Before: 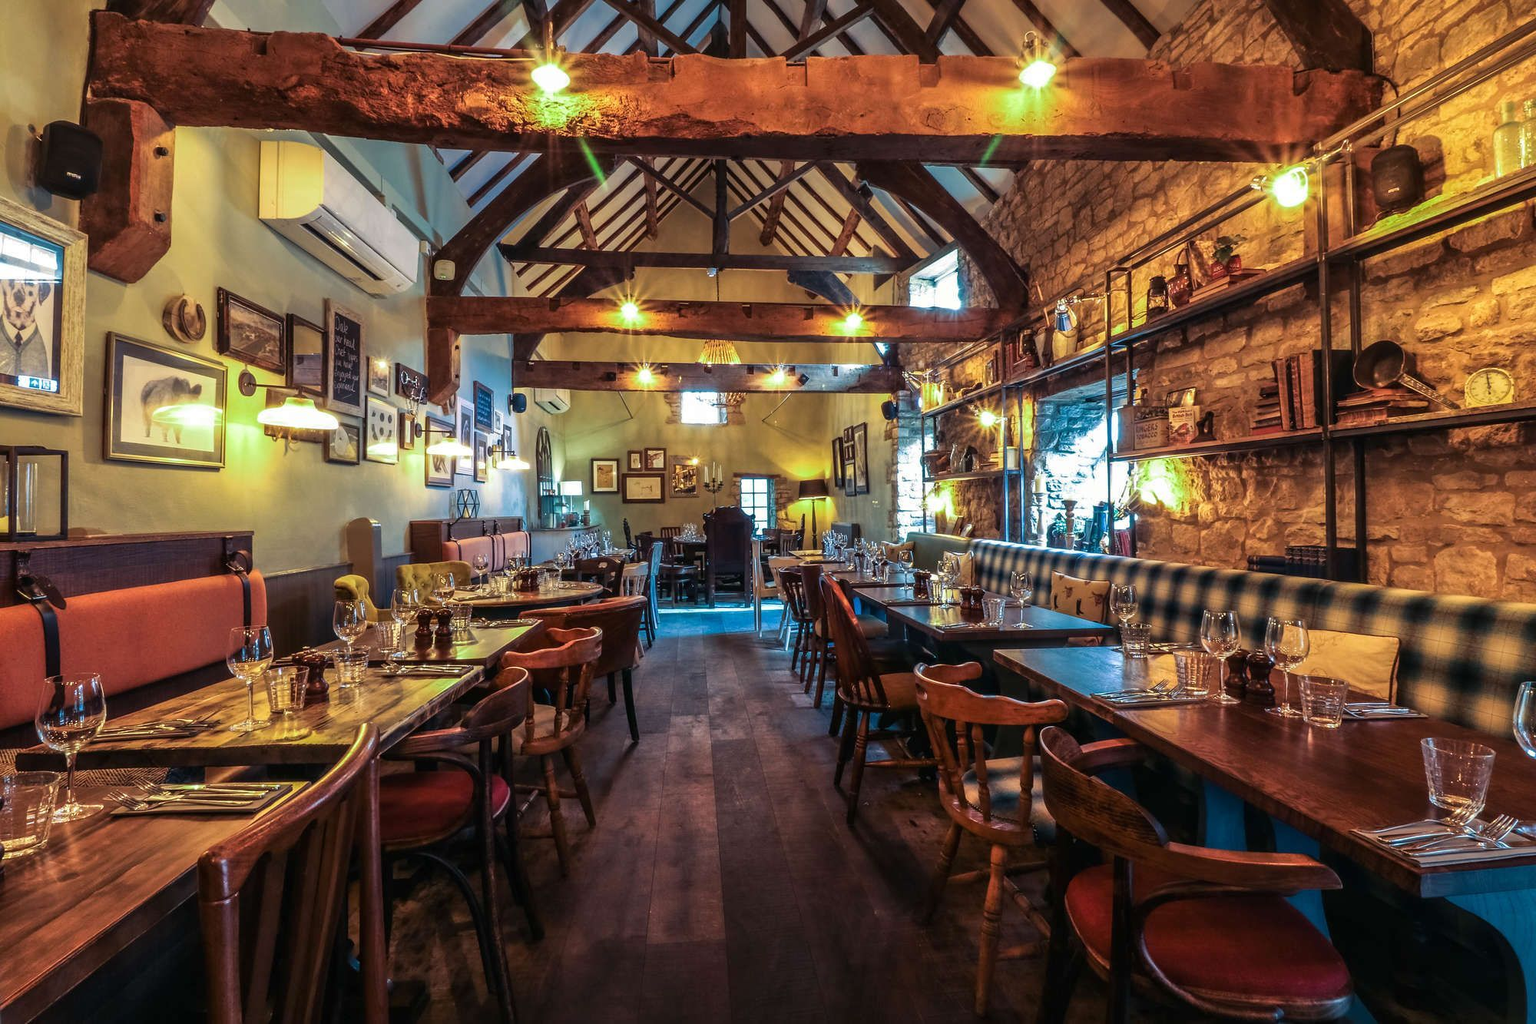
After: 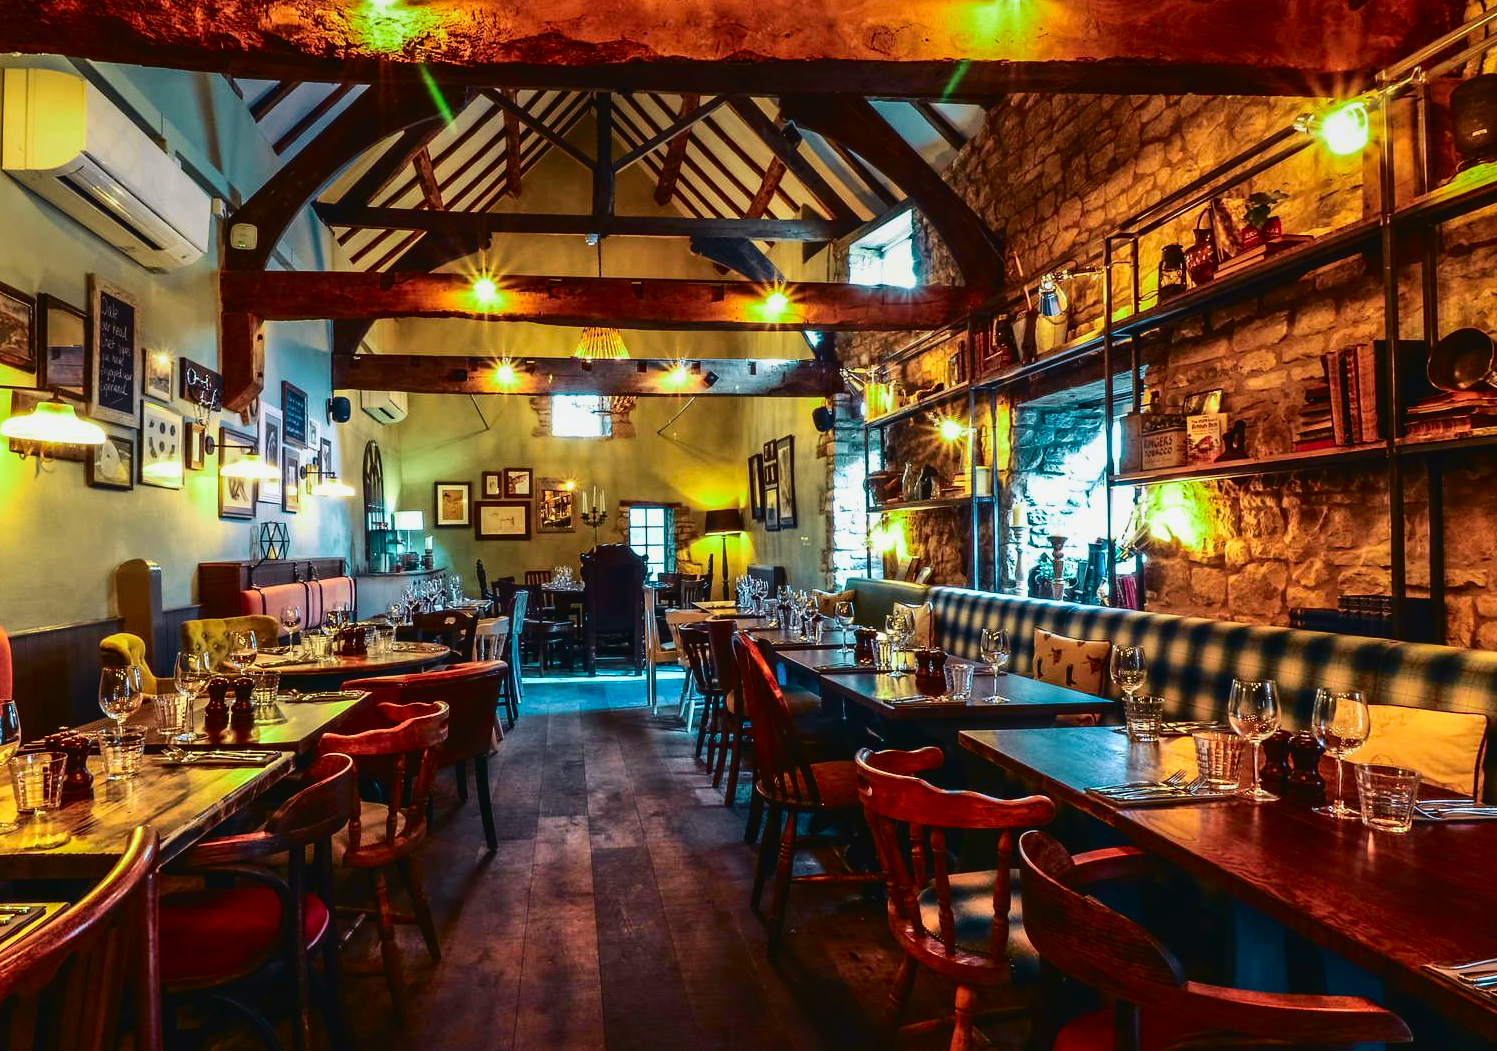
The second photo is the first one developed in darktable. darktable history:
crop: left 16.768%, top 8.653%, right 8.362%, bottom 12.485%
tone curve: curves: ch0 [(0, 0.023) (0.132, 0.075) (0.251, 0.186) (0.441, 0.476) (0.662, 0.757) (0.849, 0.927) (1, 0.99)]; ch1 [(0, 0) (0.447, 0.411) (0.483, 0.469) (0.498, 0.496) (0.518, 0.514) (0.561, 0.59) (0.606, 0.659) (0.657, 0.725) (0.869, 0.916) (1, 1)]; ch2 [(0, 0) (0.307, 0.315) (0.425, 0.438) (0.483, 0.477) (0.503, 0.503) (0.526, 0.553) (0.552, 0.601) (0.615, 0.669) (0.703, 0.797) (0.985, 0.966)], color space Lab, independent channels
graduated density: on, module defaults
